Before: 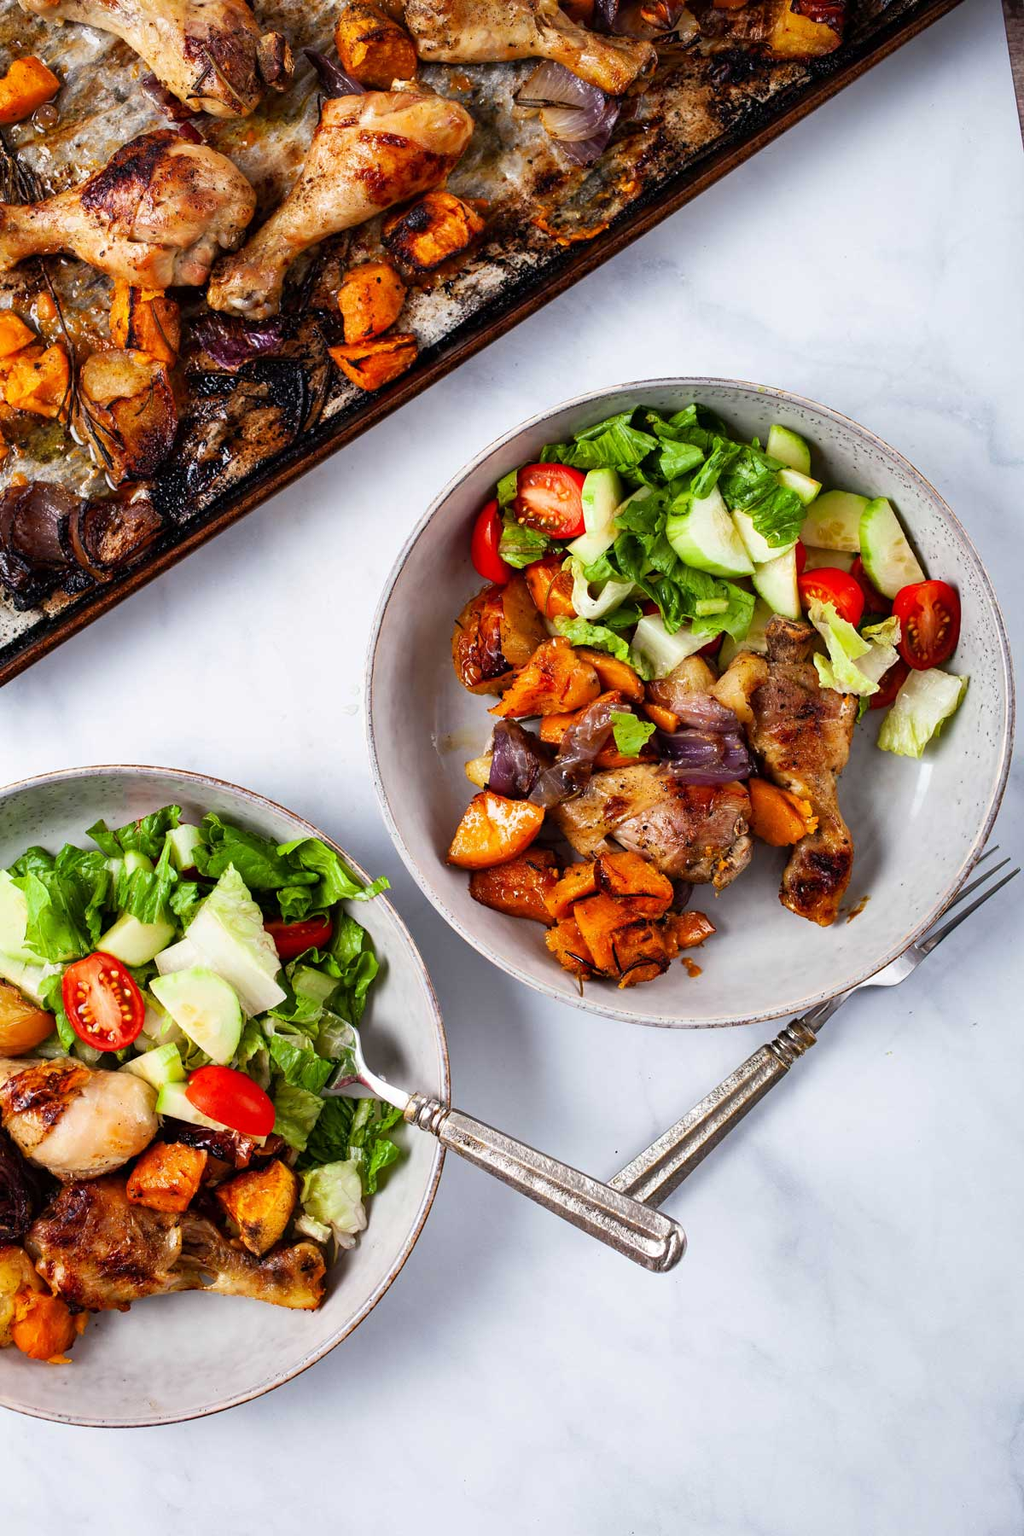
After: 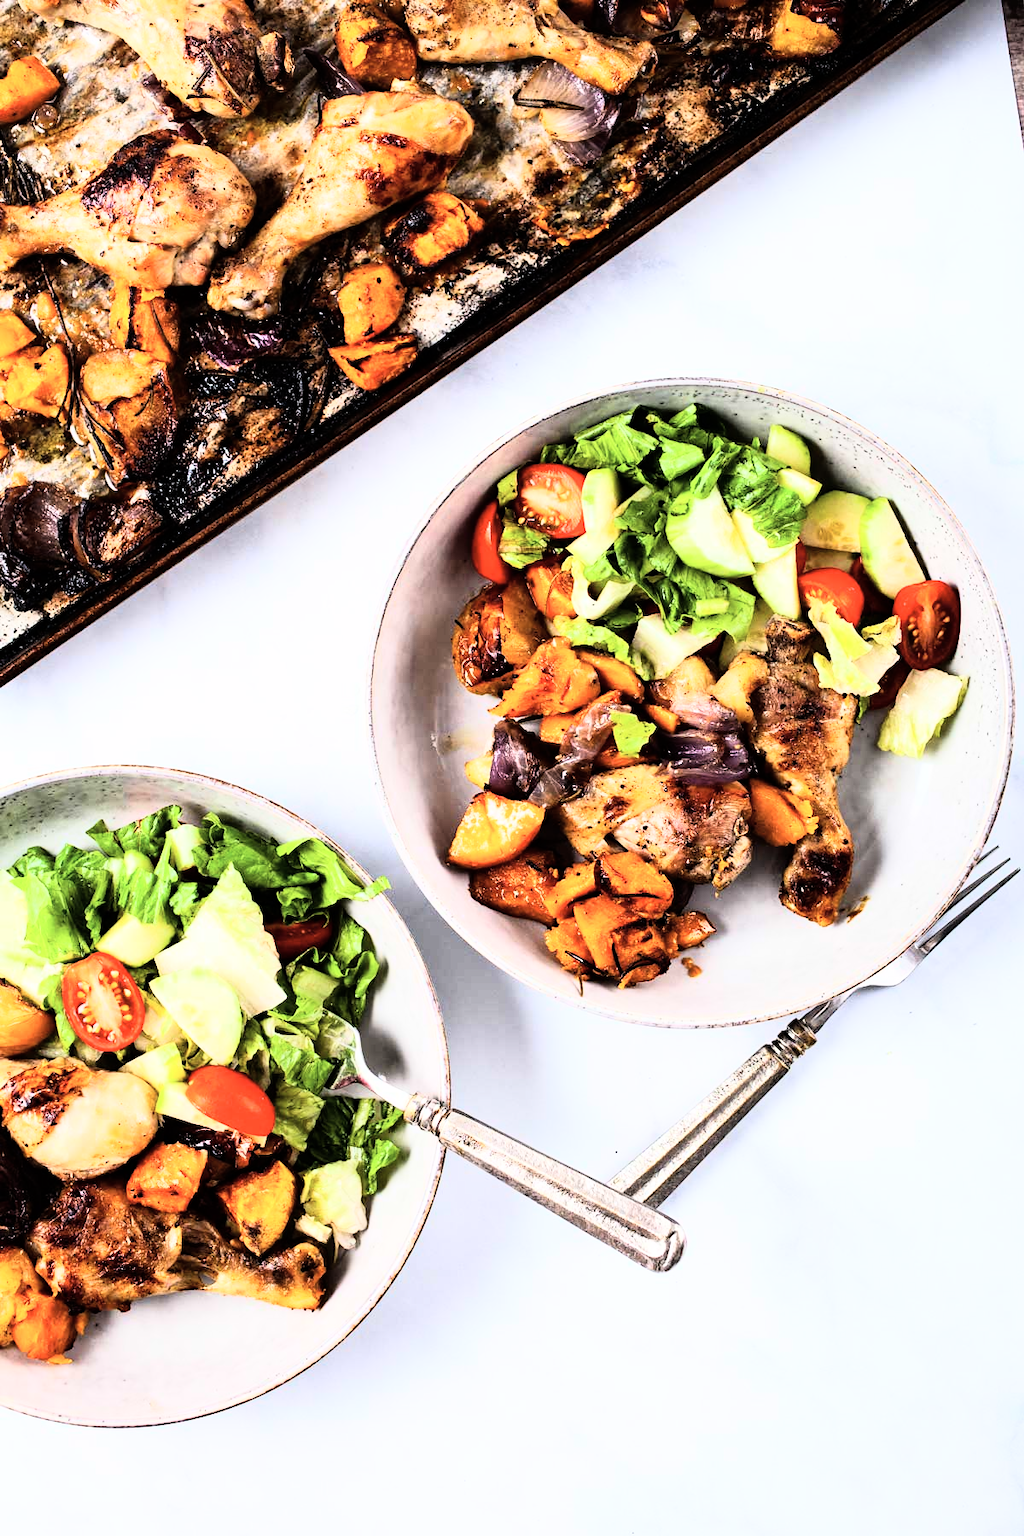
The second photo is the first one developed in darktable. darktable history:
rgb curve: curves: ch0 [(0, 0) (0.21, 0.15) (0.24, 0.21) (0.5, 0.75) (0.75, 0.96) (0.89, 0.99) (1, 1)]; ch1 [(0, 0.02) (0.21, 0.13) (0.25, 0.2) (0.5, 0.67) (0.75, 0.9) (0.89, 0.97) (1, 1)]; ch2 [(0, 0.02) (0.21, 0.13) (0.25, 0.2) (0.5, 0.67) (0.75, 0.9) (0.89, 0.97) (1, 1)], compensate middle gray true
contrast brightness saturation: saturation -0.17
